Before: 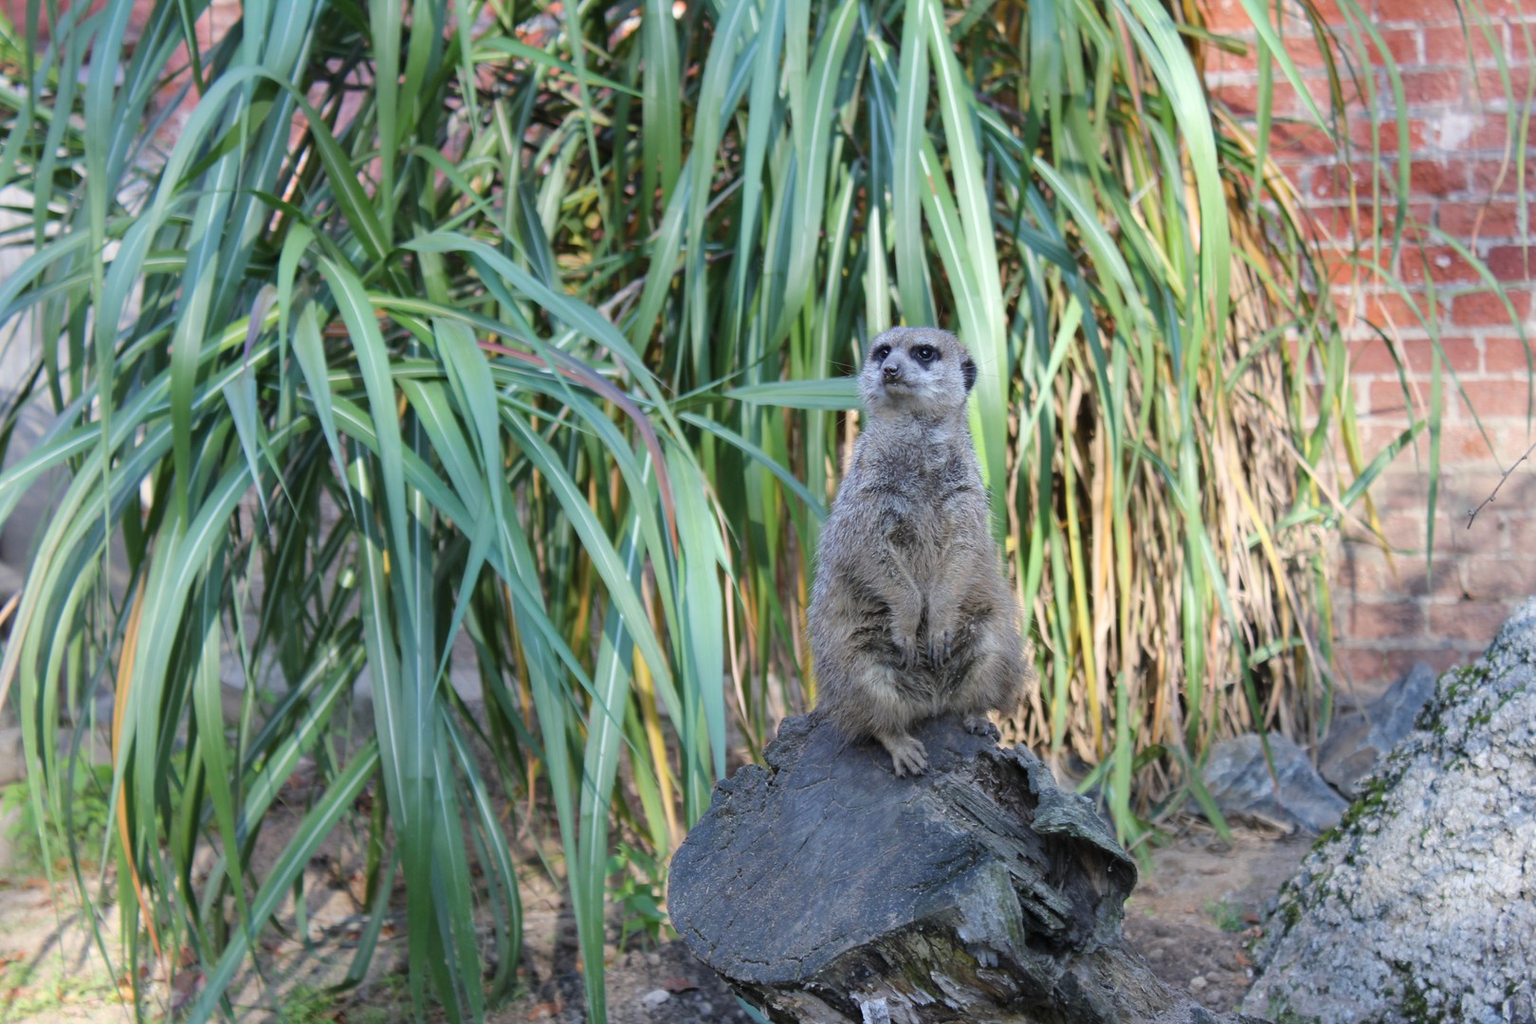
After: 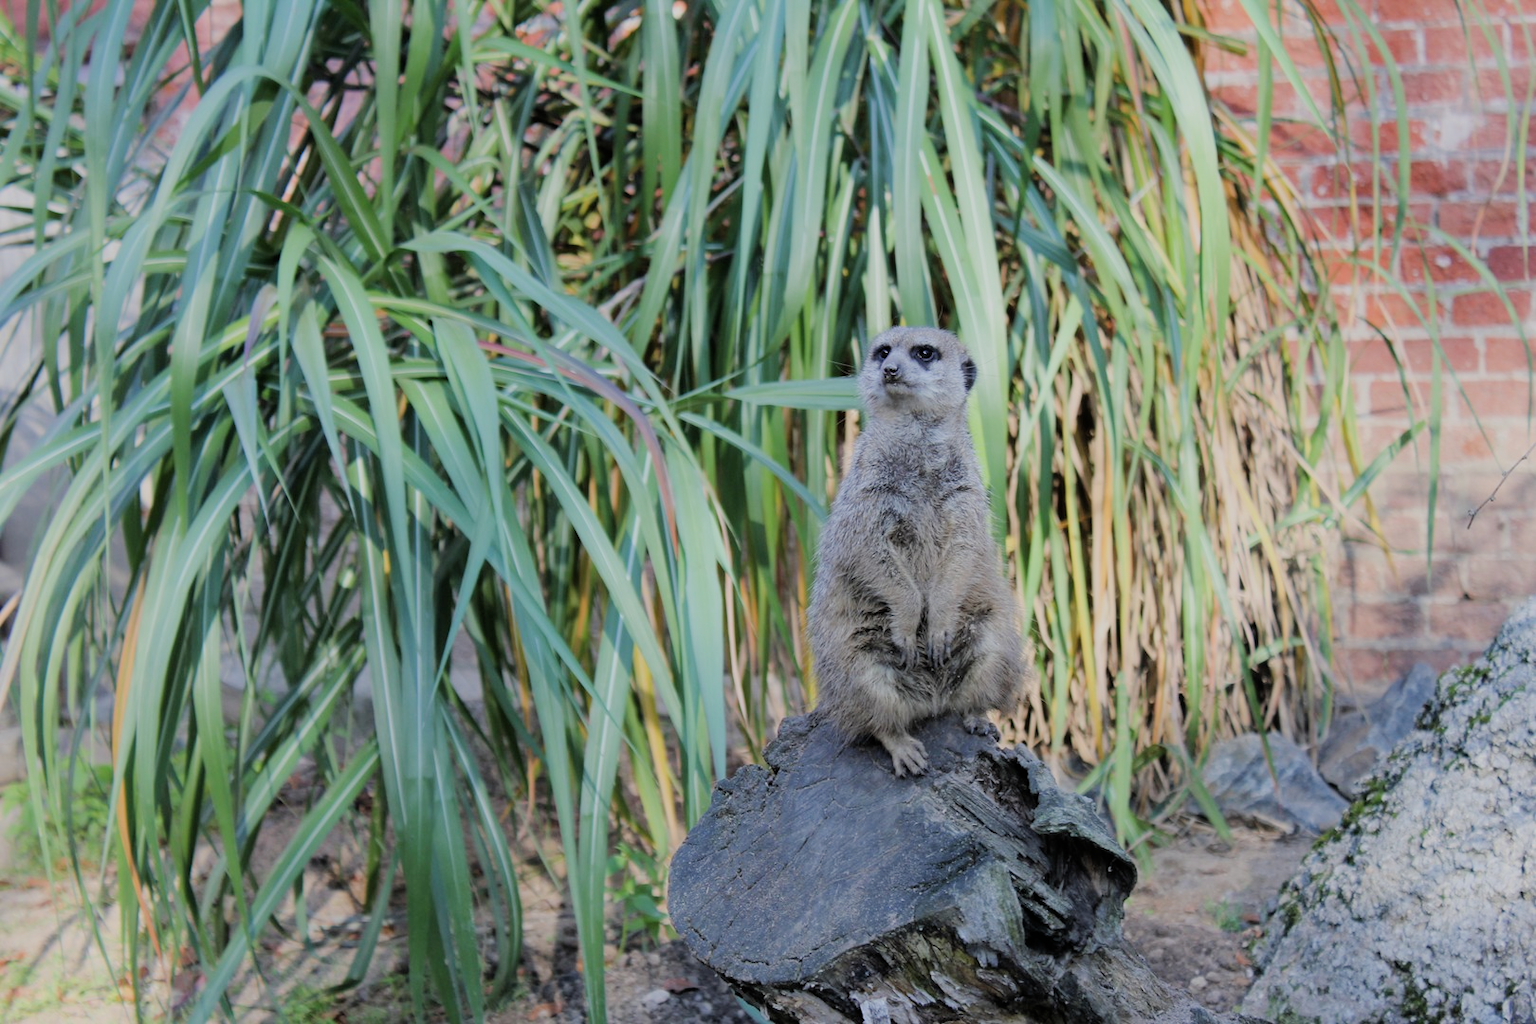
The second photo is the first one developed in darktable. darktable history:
exposure: black level correction 0, exposure 0.199 EV, compensate exposure bias true, compensate highlight preservation false
filmic rgb: black relative exposure -6.87 EV, white relative exposure 5.83 EV, hardness 2.7
